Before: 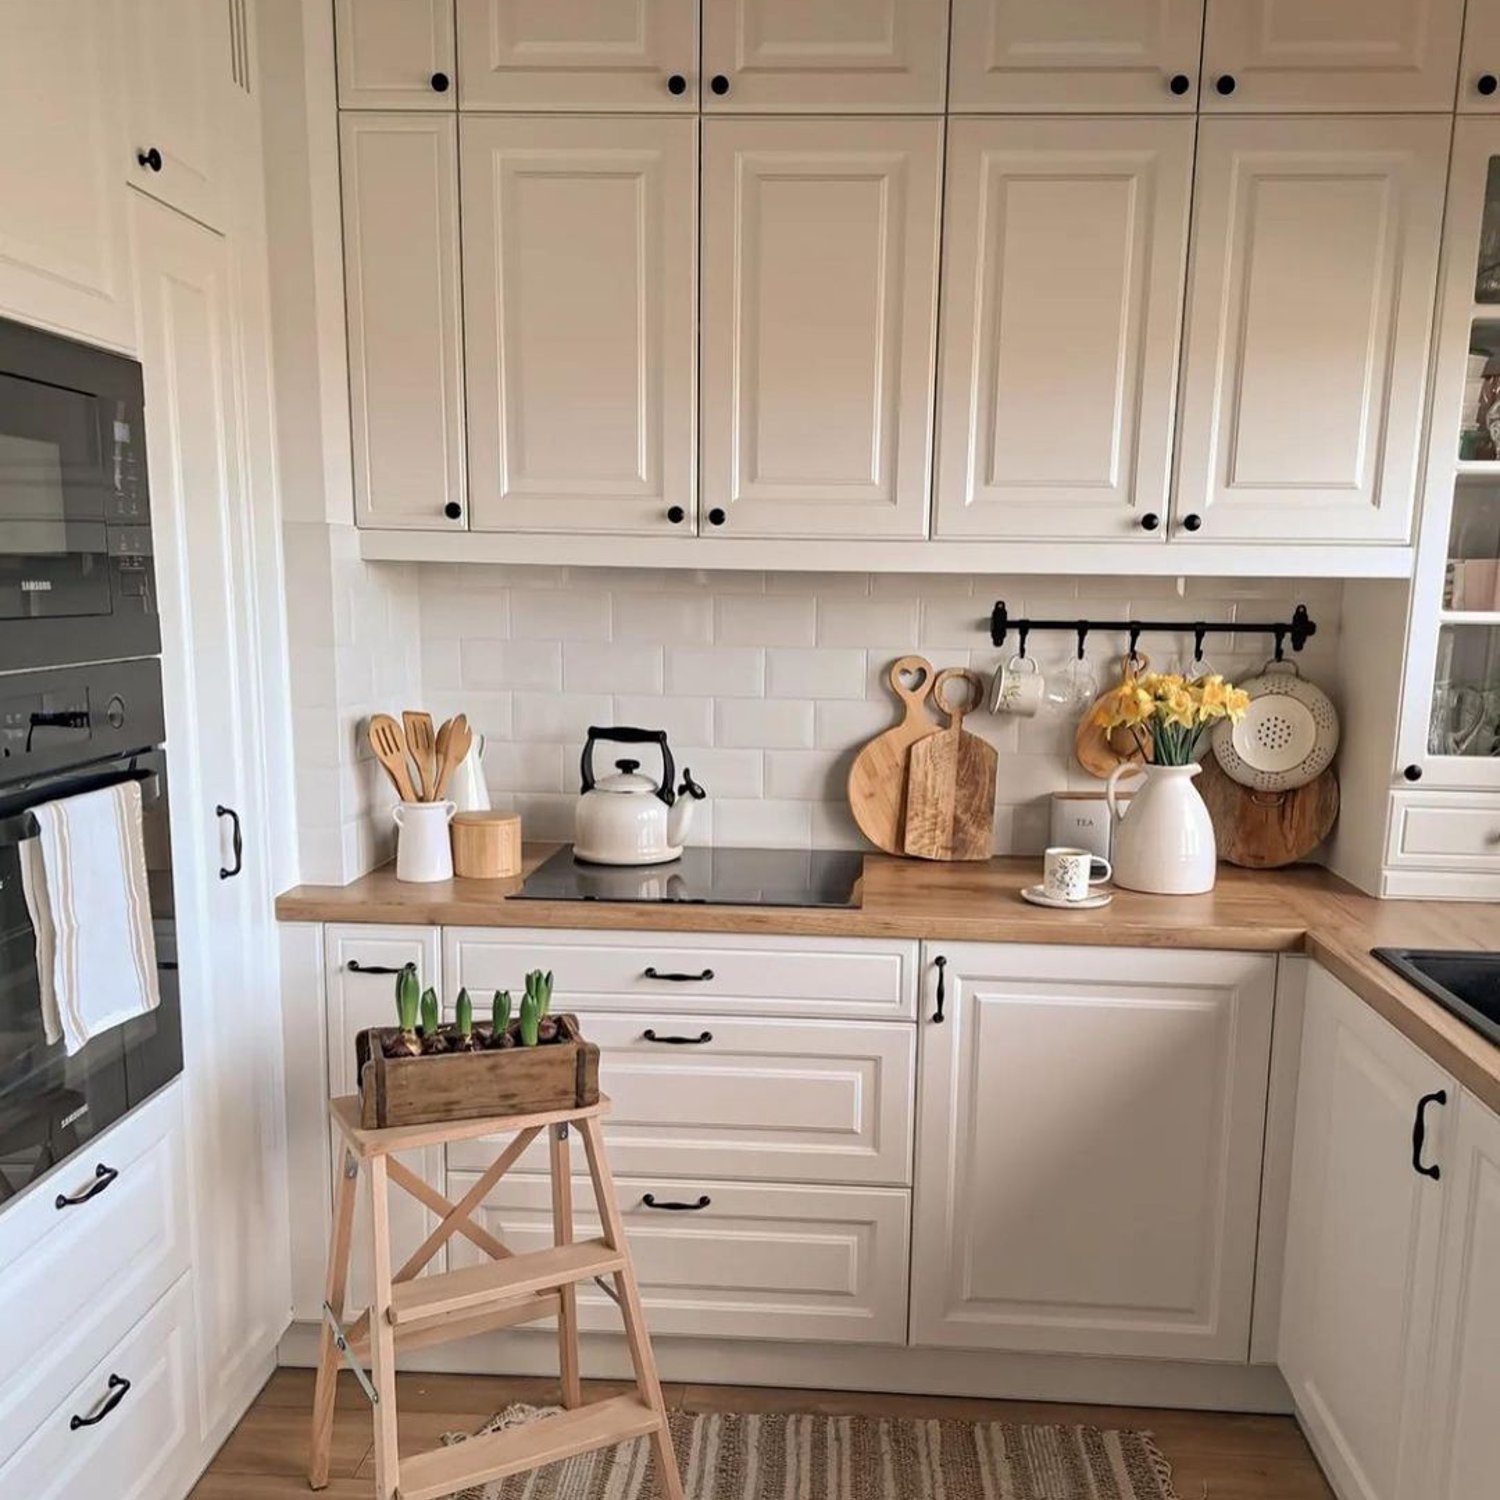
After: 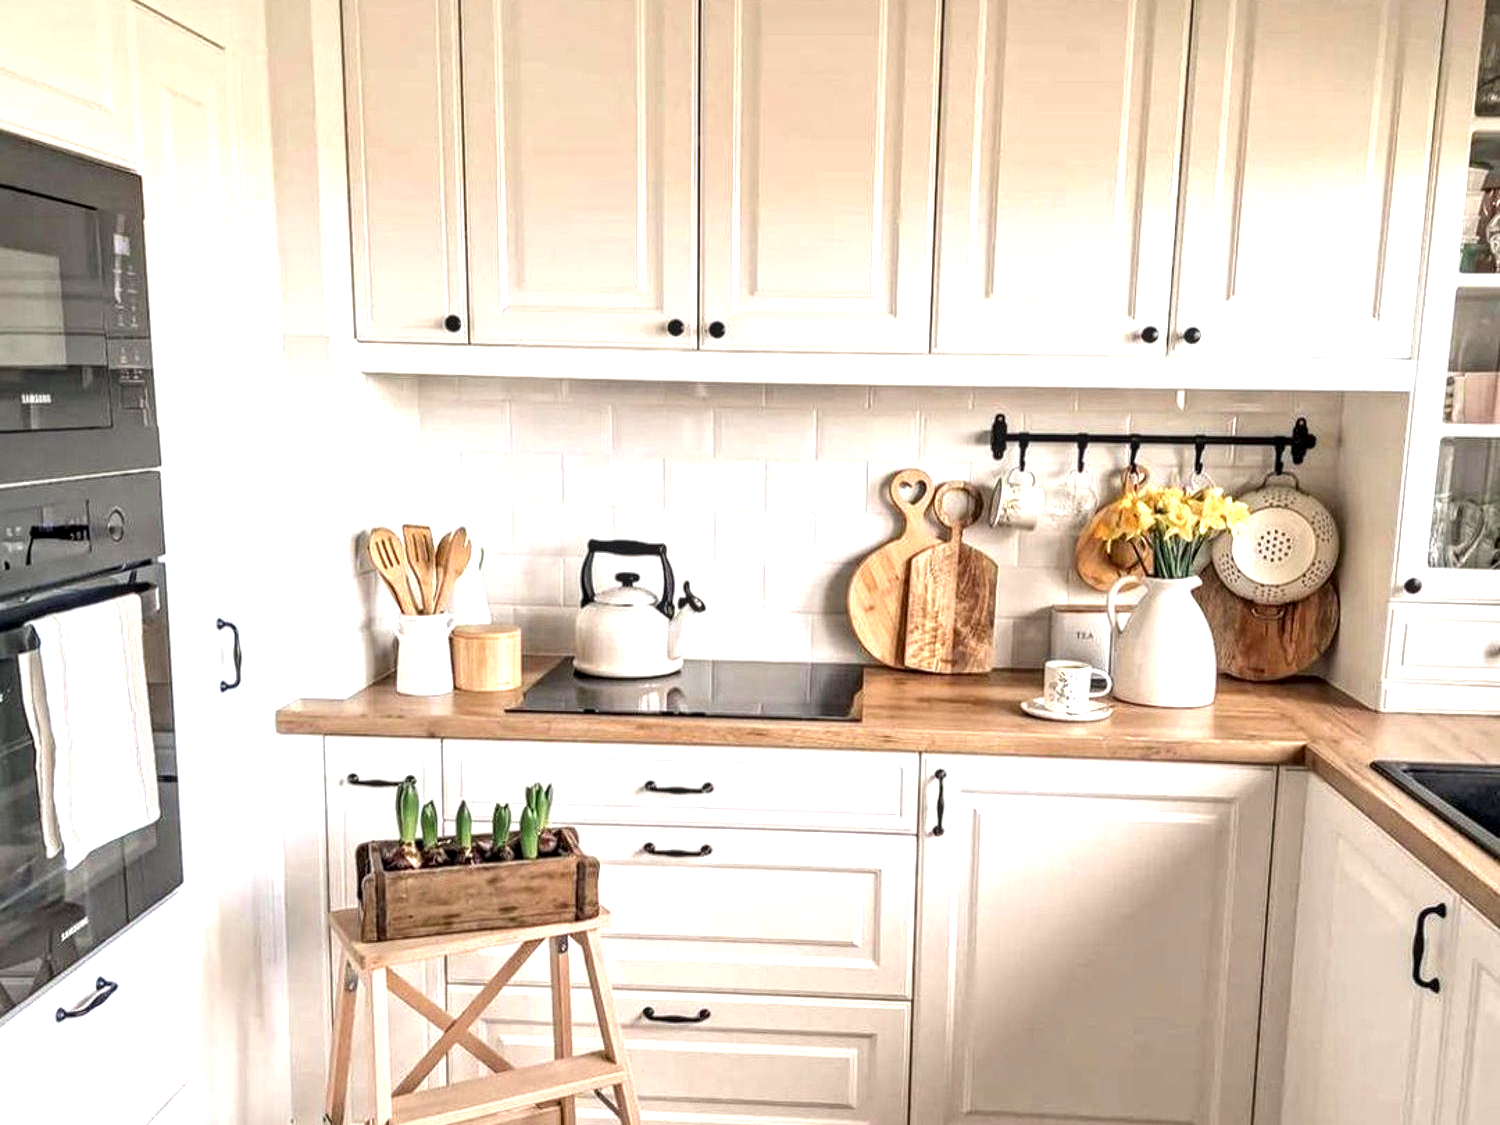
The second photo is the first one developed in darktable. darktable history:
exposure: black level correction 0, exposure 1 EV, compensate exposure bias true, compensate highlight preservation false
crop and rotate: top 12.5%, bottom 12.5%
tone equalizer: -7 EV 0.13 EV, smoothing diameter 25%, edges refinement/feathering 10, preserve details guided filter
local contrast: detail 150%
